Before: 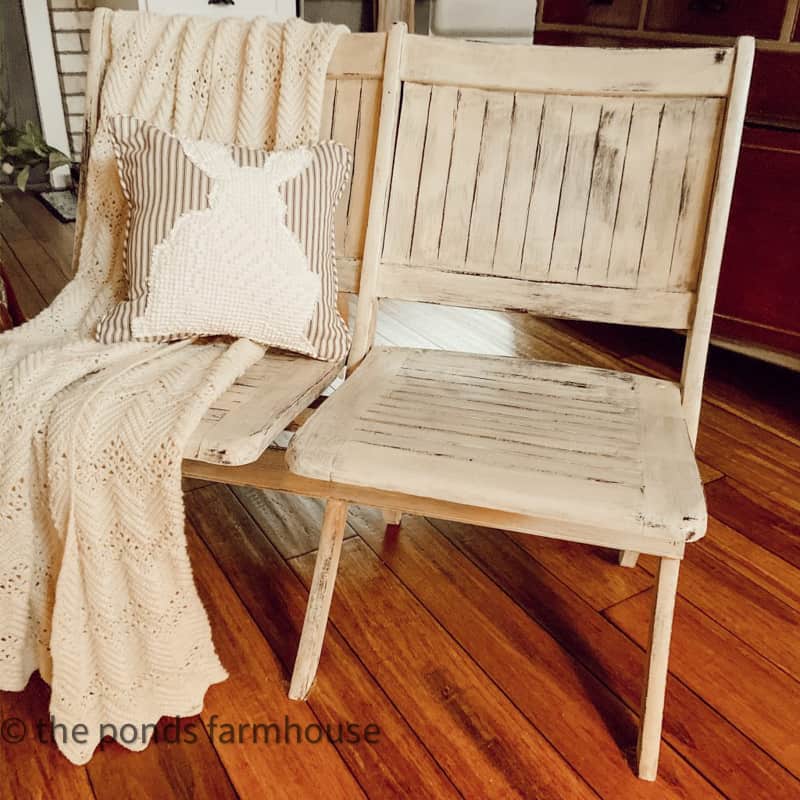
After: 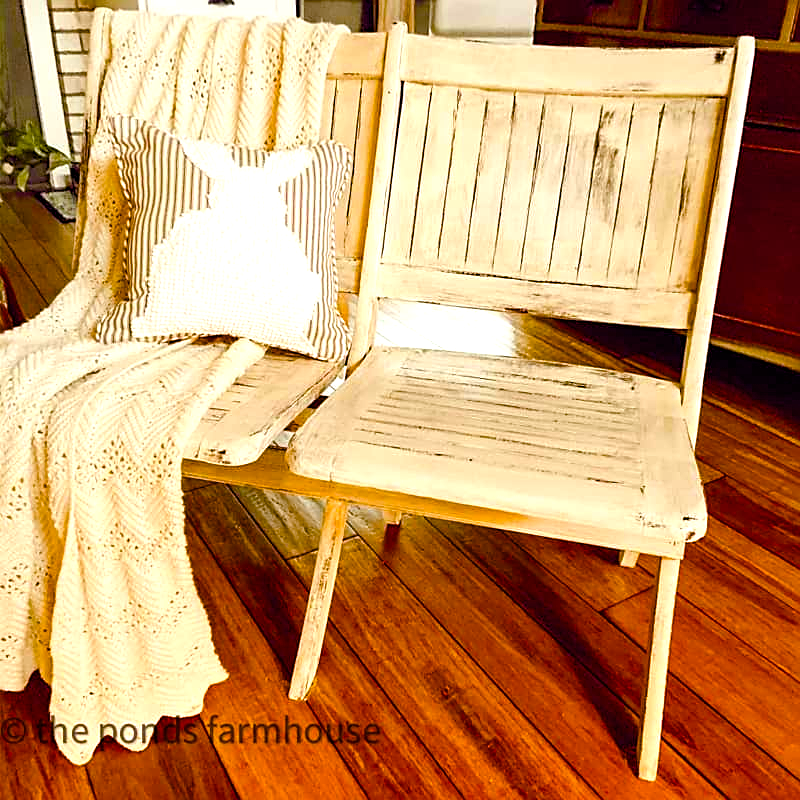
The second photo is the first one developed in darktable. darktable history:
color balance rgb: linear chroma grading › global chroma 25%, perceptual saturation grading › global saturation 45%, perceptual saturation grading › highlights -50%, perceptual saturation grading › shadows 30%, perceptual brilliance grading › global brilliance 18%, global vibrance 40%
sharpen: on, module defaults
